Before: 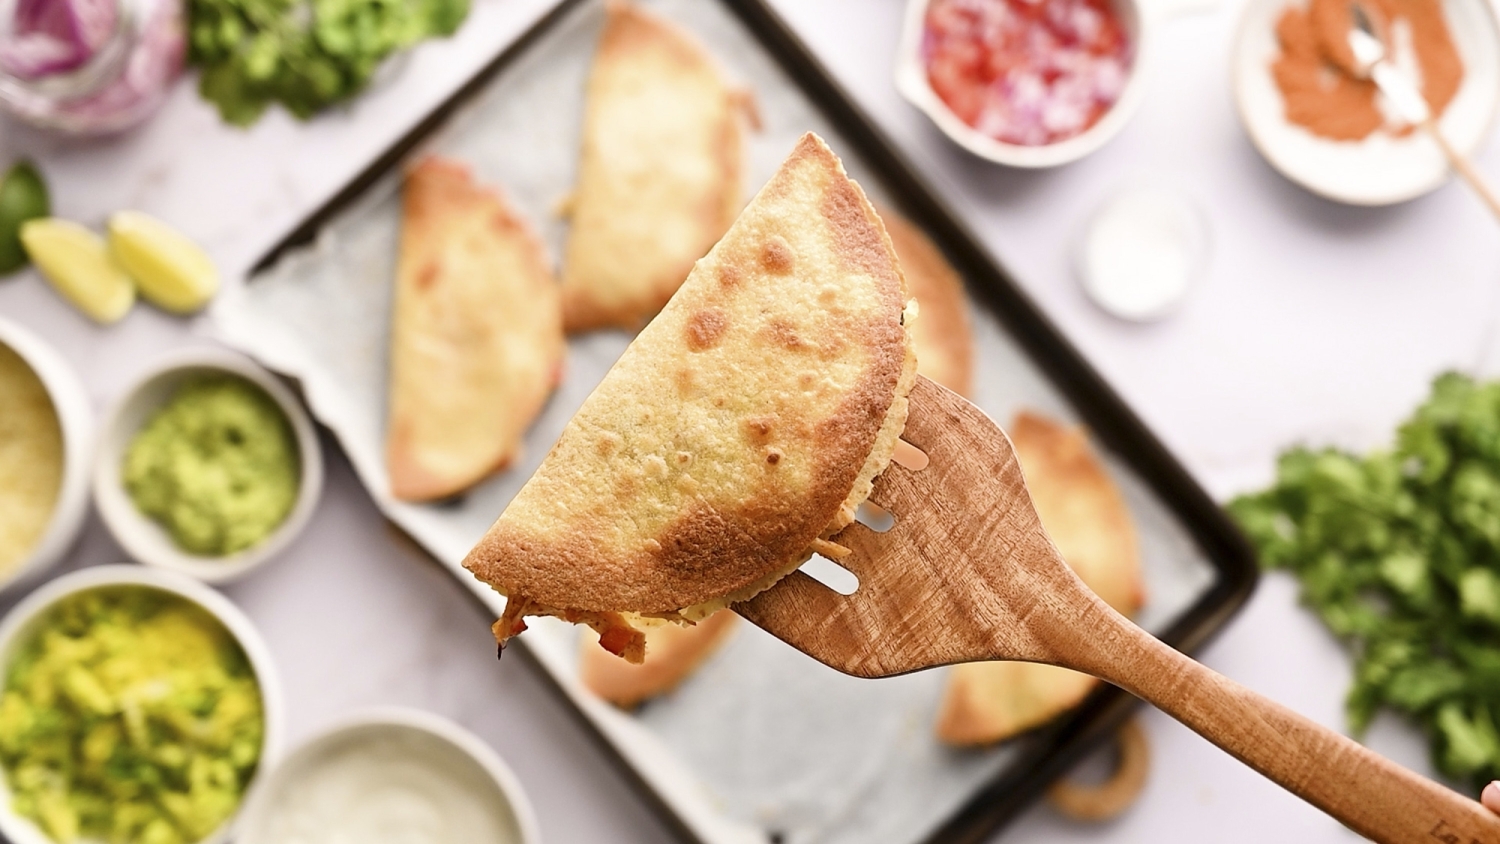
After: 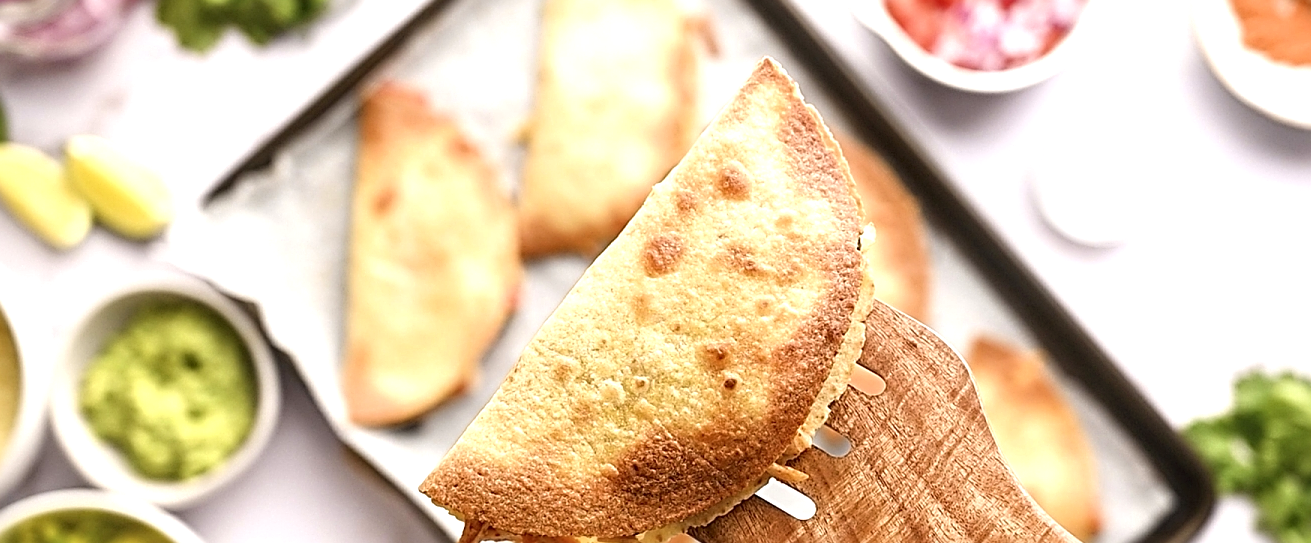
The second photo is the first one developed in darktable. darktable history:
exposure: exposure 0.471 EV, compensate highlight preservation false
crop: left 2.876%, top 8.939%, right 9.661%, bottom 26.607%
local contrast: on, module defaults
sharpen: radius 2.531, amount 0.622
